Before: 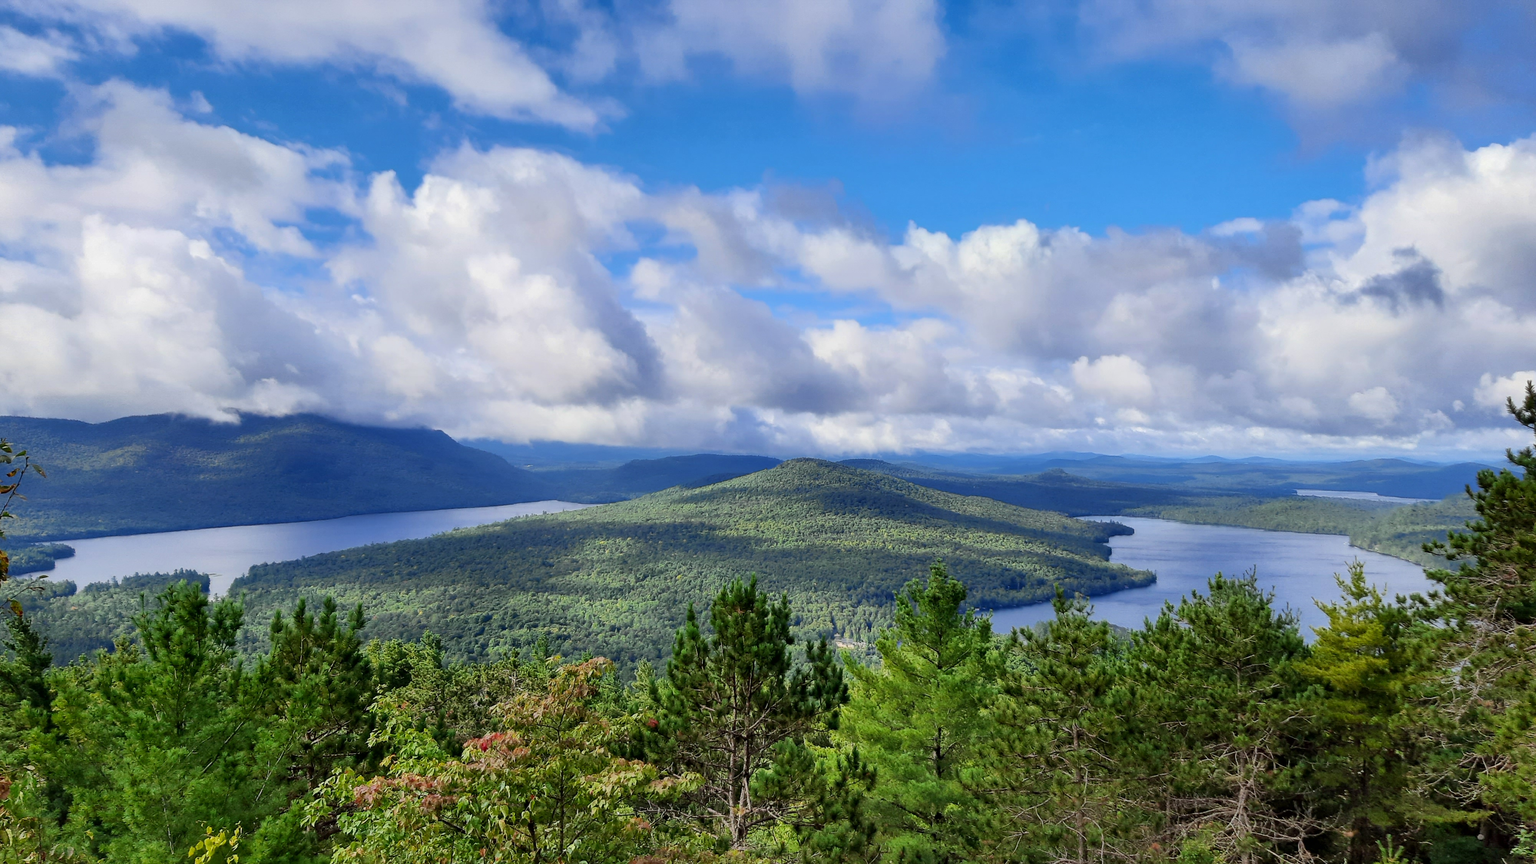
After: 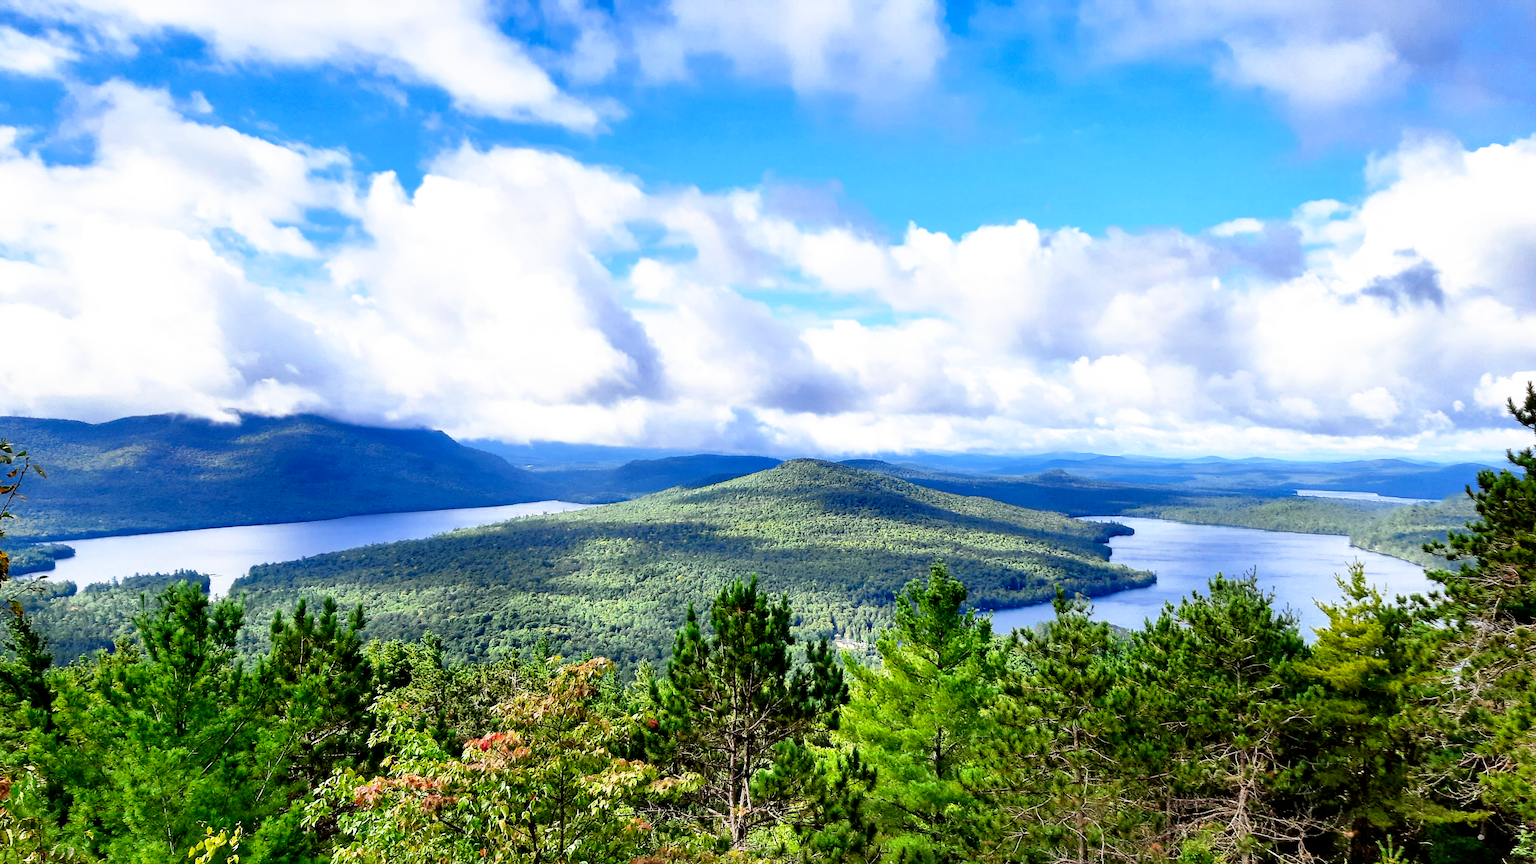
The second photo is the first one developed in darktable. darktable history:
filmic rgb: black relative exposure -8.7 EV, white relative exposure 2.7 EV, threshold 3 EV, target black luminance 0%, hardness 6.25, latitude 76.53%, contrast 1.326, shadows ↔ highlights balance -0.349%, preserve chrominance no, color science v4 (2020), enable highlight reconstruction true
exposure: exposure 0.657 EV, compensate highlight preservation false
